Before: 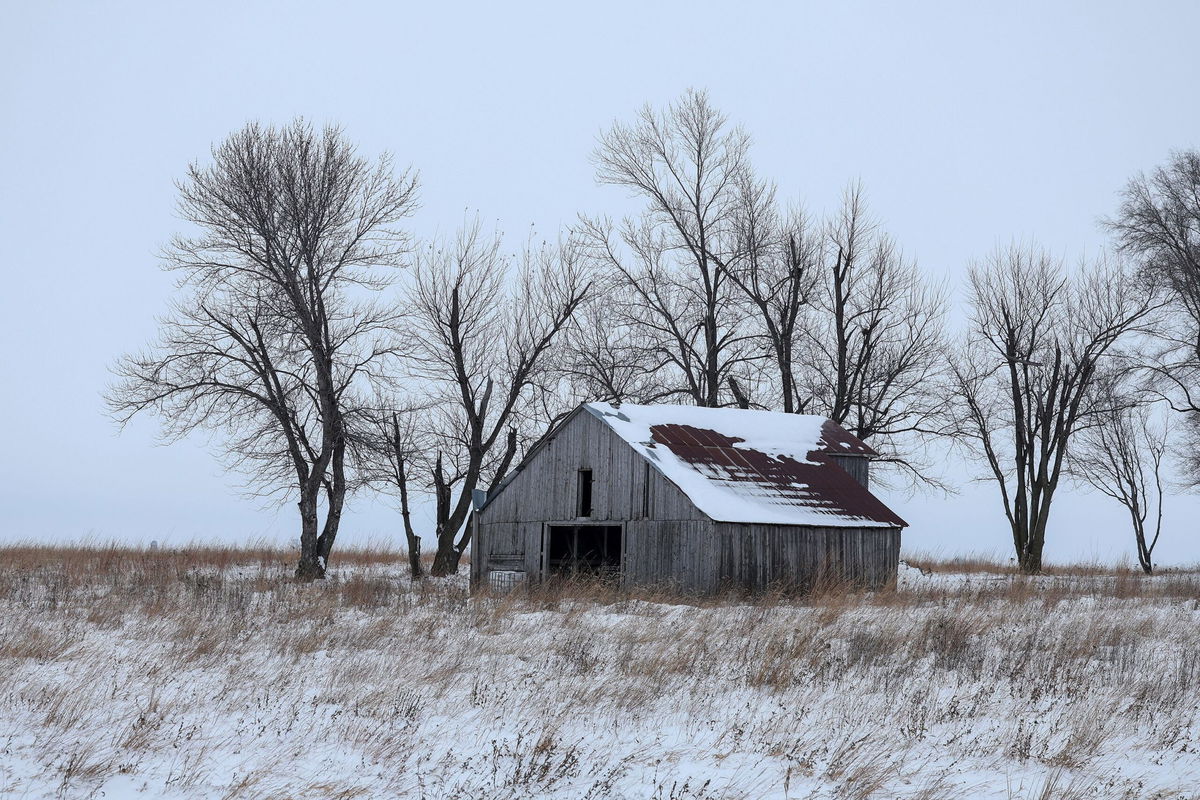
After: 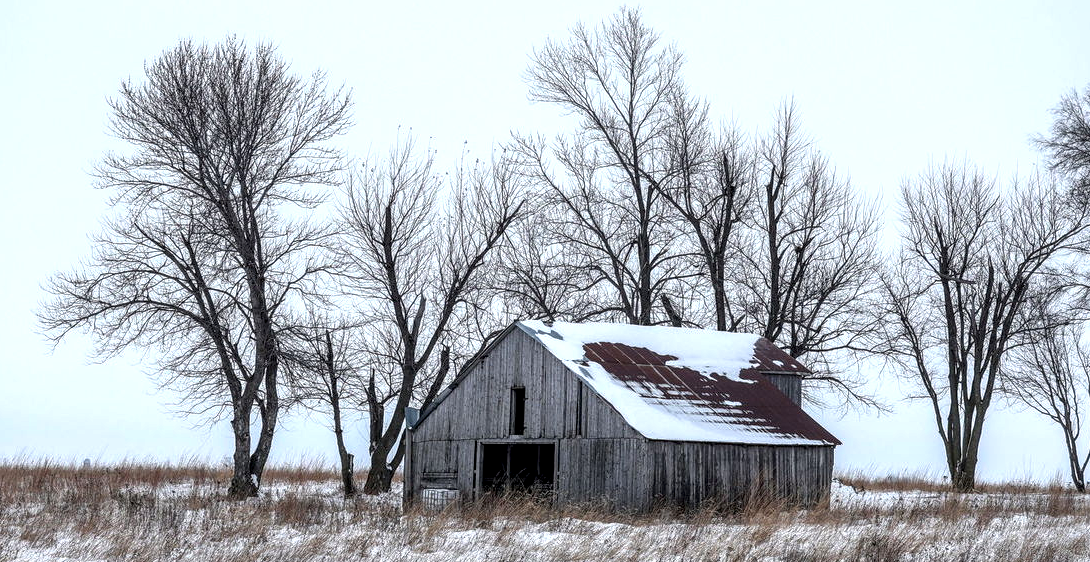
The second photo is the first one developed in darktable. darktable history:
exposure: black level correction 0.001, exposure 0.5 EV, compensate exposure bias true, compensate highlight preservation false
base curve: curves: ch0 [(0, 0) (0.472, 0.455) (1, 1)], preserve colors none
local contrast: detail 150%
crop: left 5.596%, top 10.314%, right 3.534%, bottom 19.395%
